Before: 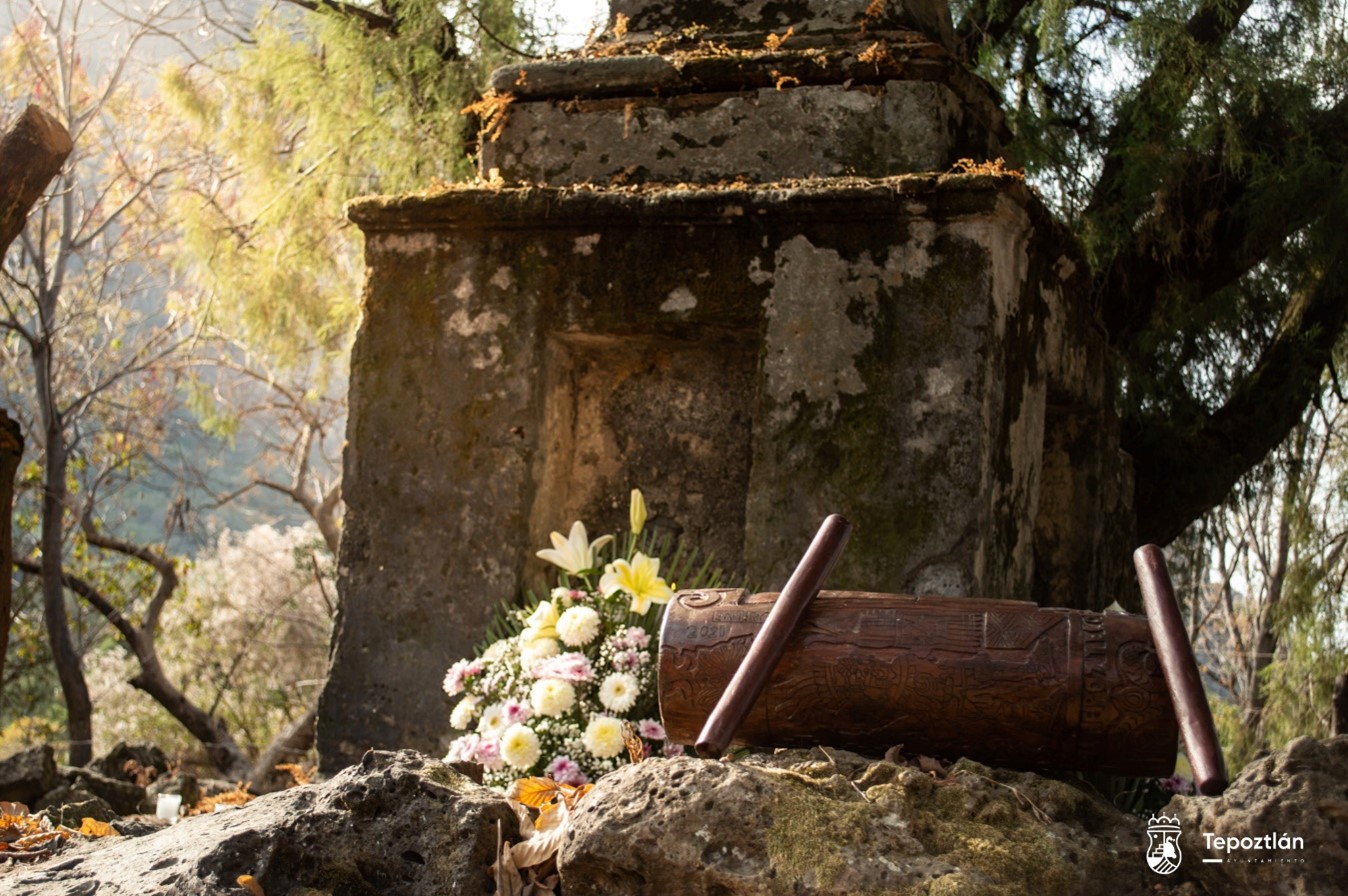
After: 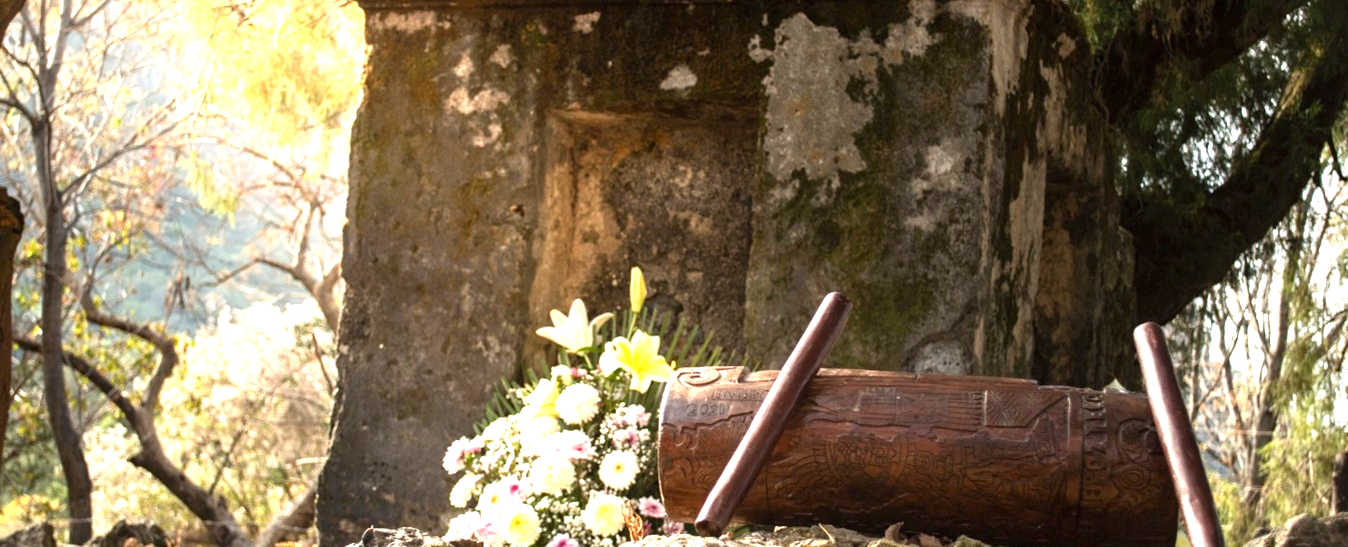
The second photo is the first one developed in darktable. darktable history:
crop and rotate: top 24.875%, bottom 13.97%
exposure: black level correction 0, exposure 1.2 EV, compensate highlight preservation false
